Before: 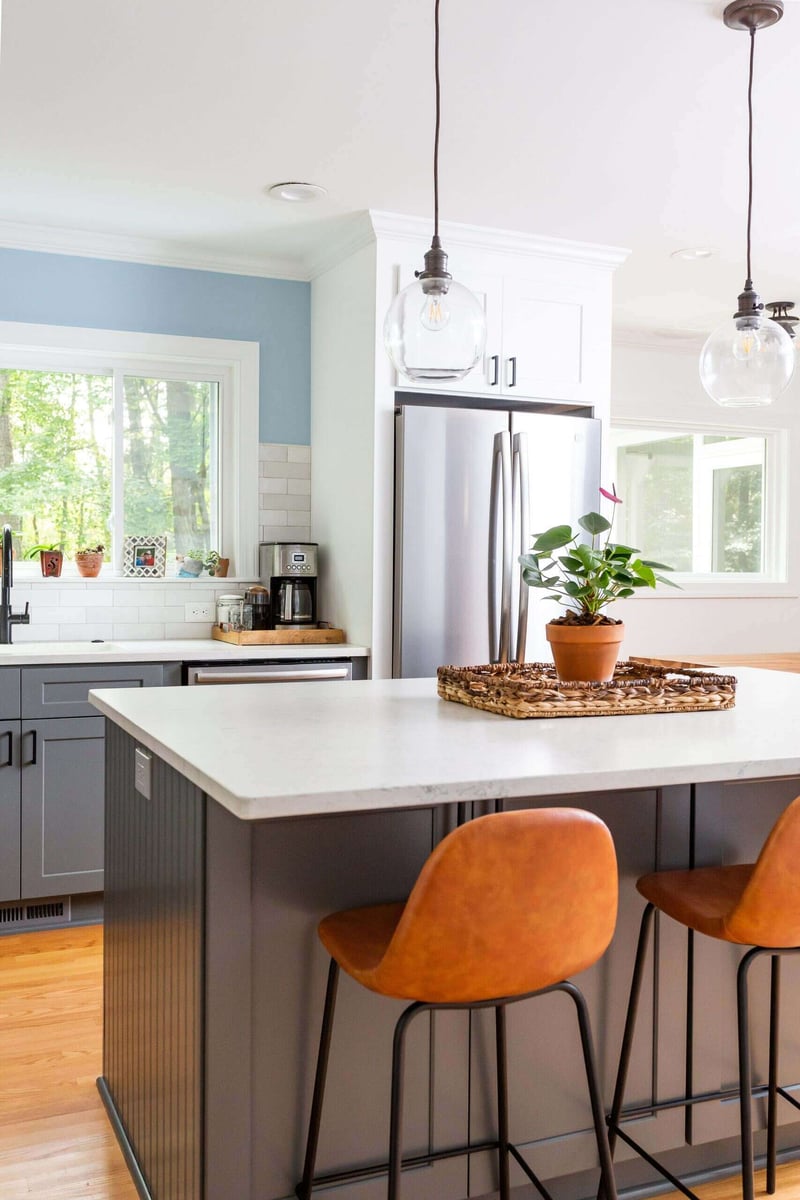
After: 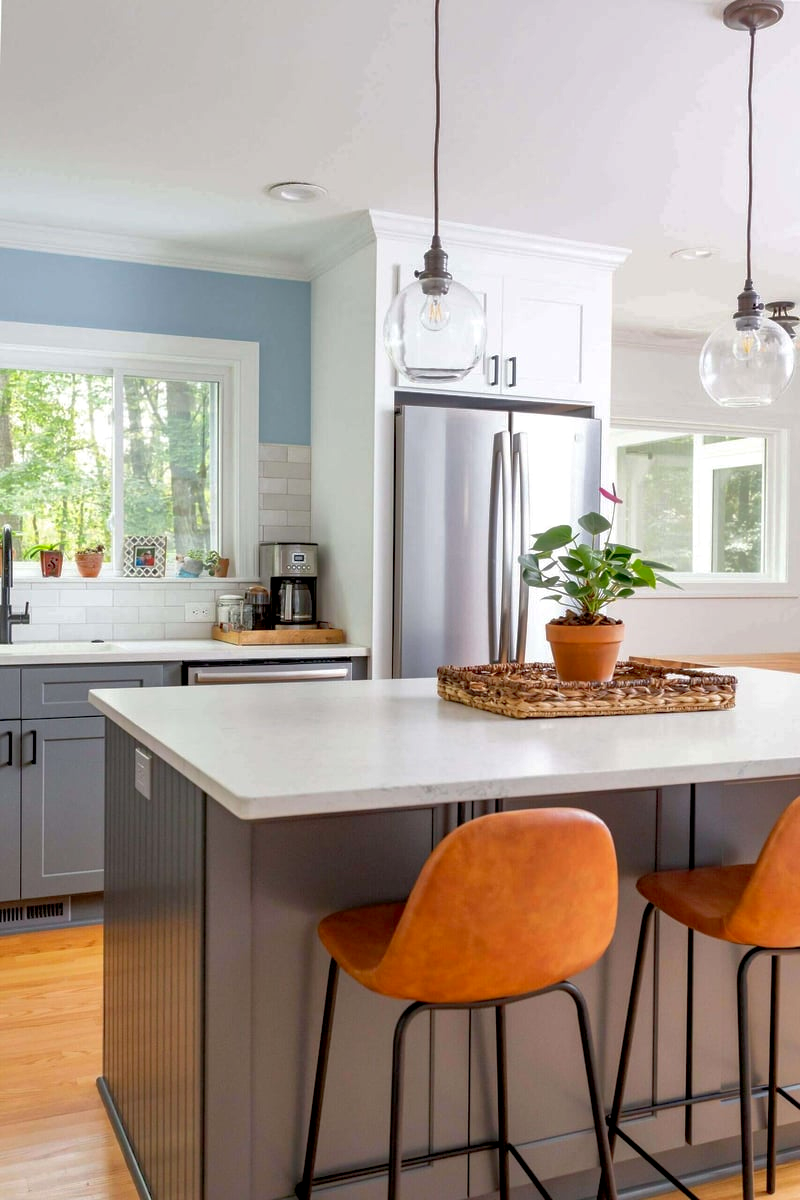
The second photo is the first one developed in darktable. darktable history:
shadows and highlights: on, module defaults
exposure: black level correction 0.005, exposure 0.017 EV, compensate highlight preservation false
